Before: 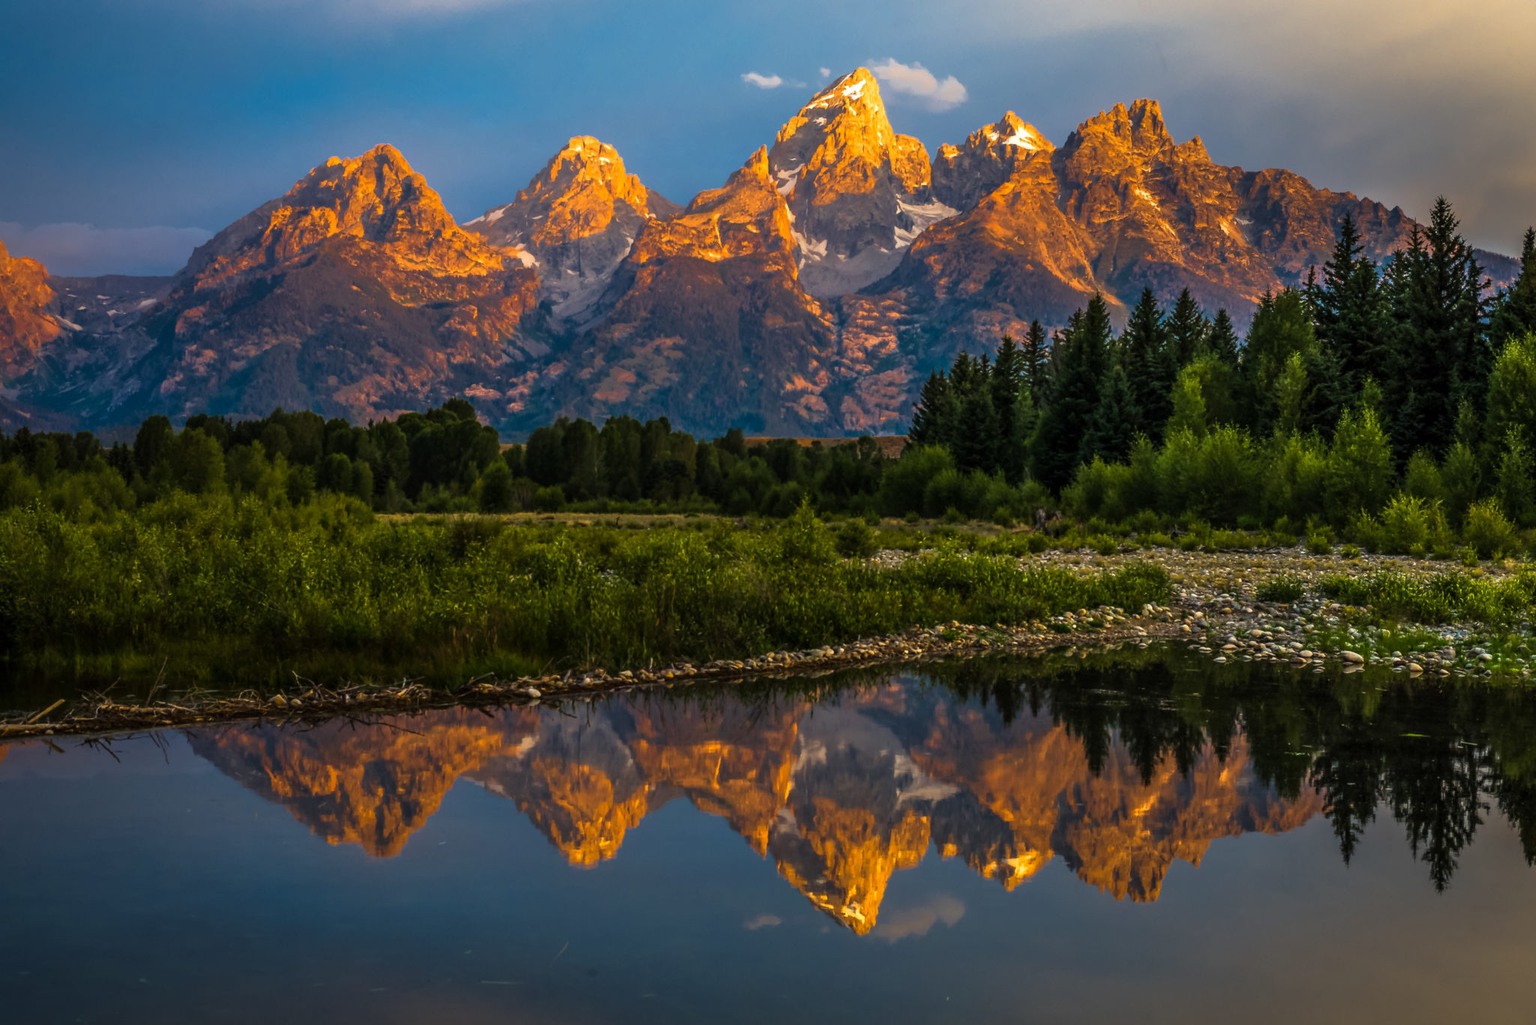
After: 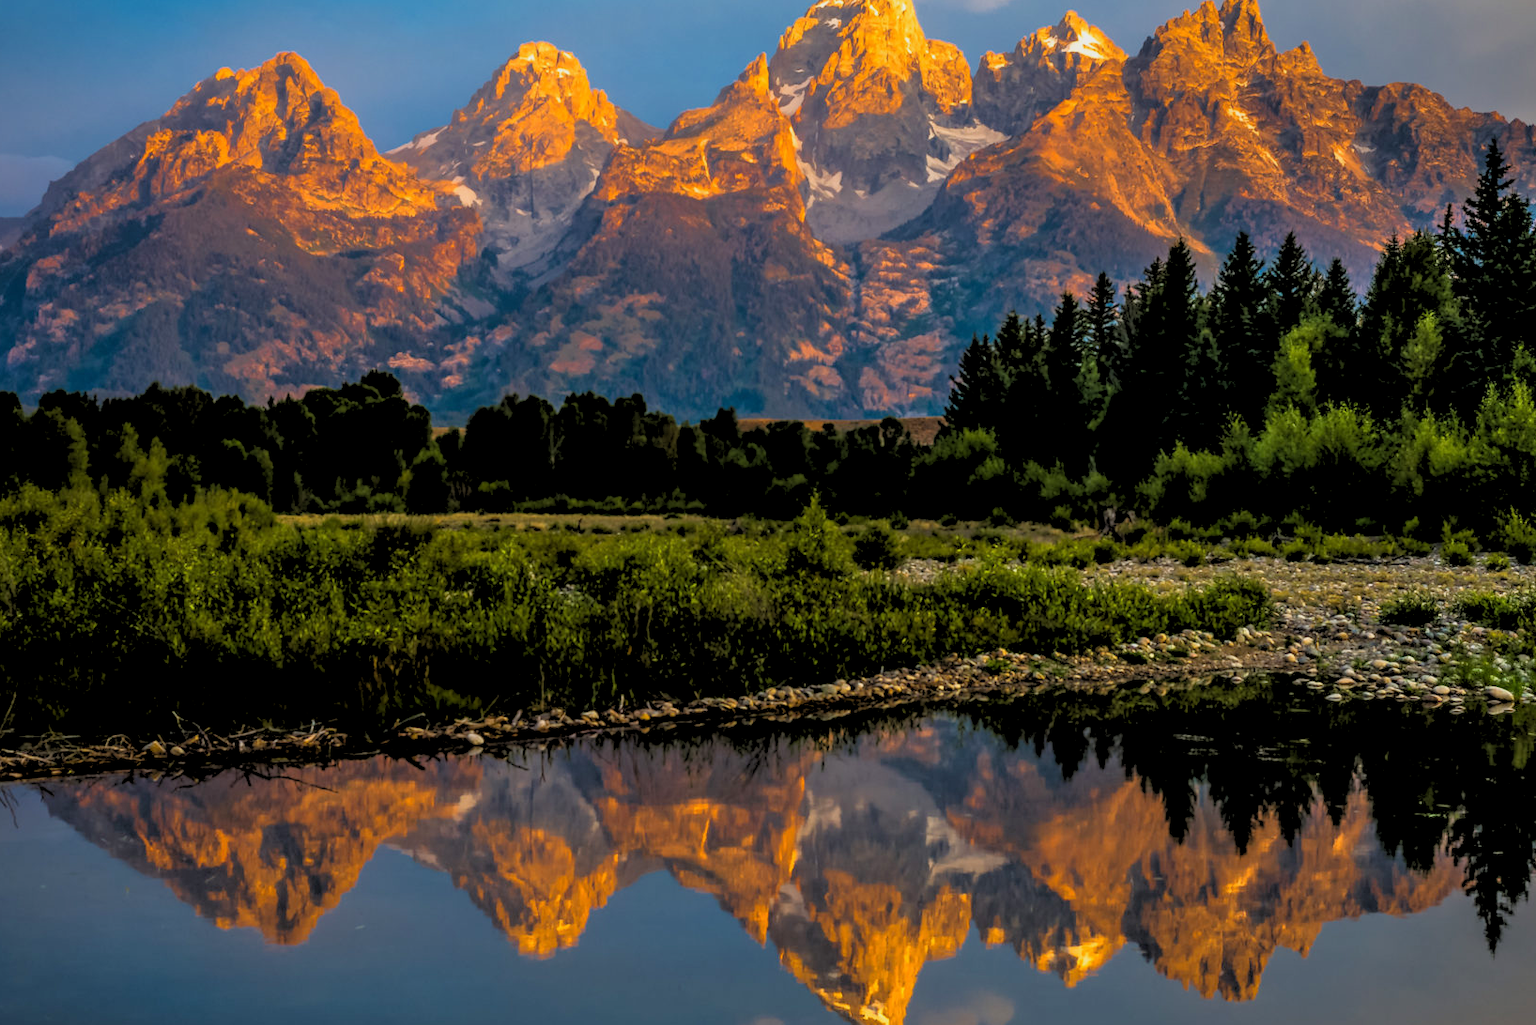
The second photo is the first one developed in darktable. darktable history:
rgb levels: preserve colors sum RGB, levels [[0.038, 0.433, 0.934], [0, 0.5, 1], [0, 0.5, 1]]
crop and rotate: left 10.071%, top 10.071%, right 10.02%, bottom 10.02%
